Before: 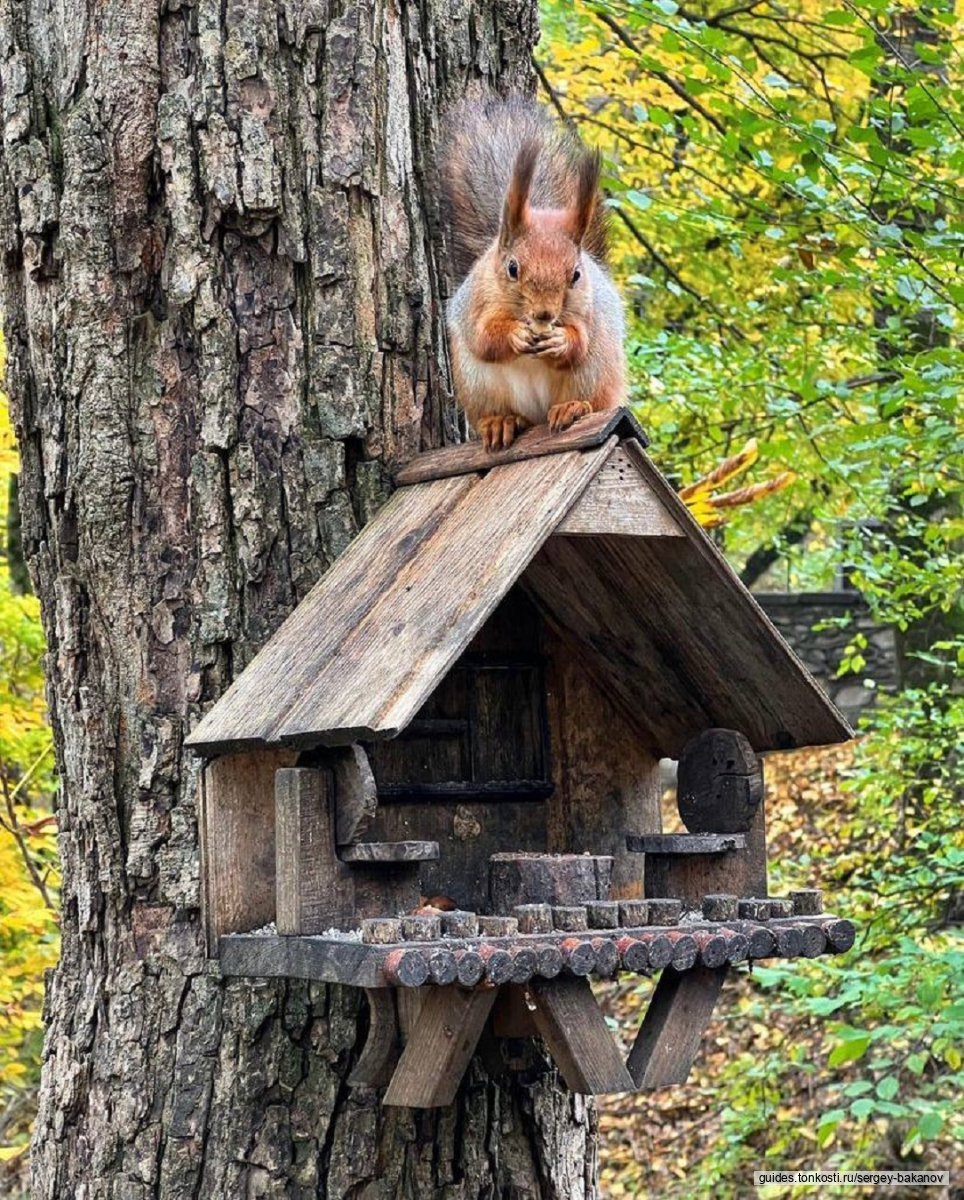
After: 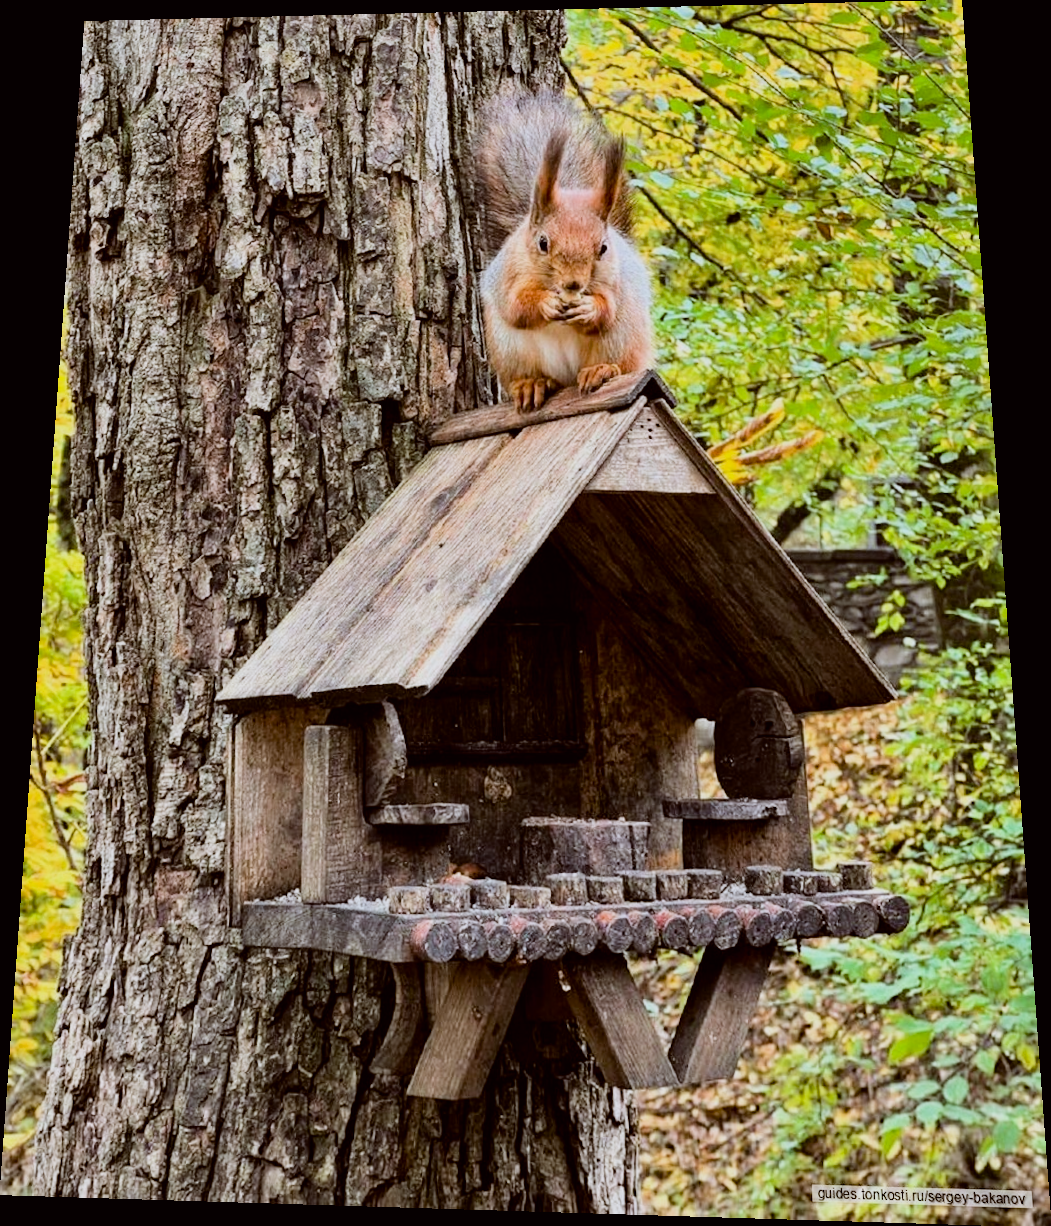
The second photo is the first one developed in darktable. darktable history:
filmic rgb: black relative exposure -5 EV, hardness 2.88, contrast 1.3
rotate and perspective: rotation 0.128°, lens shift (vertical) -0.181, lens shift (horizontal) -0.044, shear 0.001, automatic cropping off
color balance: lift [1, 1.011, 0.999, 0.989], gamma [1.109, 1.045, 1.039, 0.955], gain [0.917, 0.936, 0.952, 1.064], contrast 2.32%, contrast fulcrum 19%, output saturation 101%
